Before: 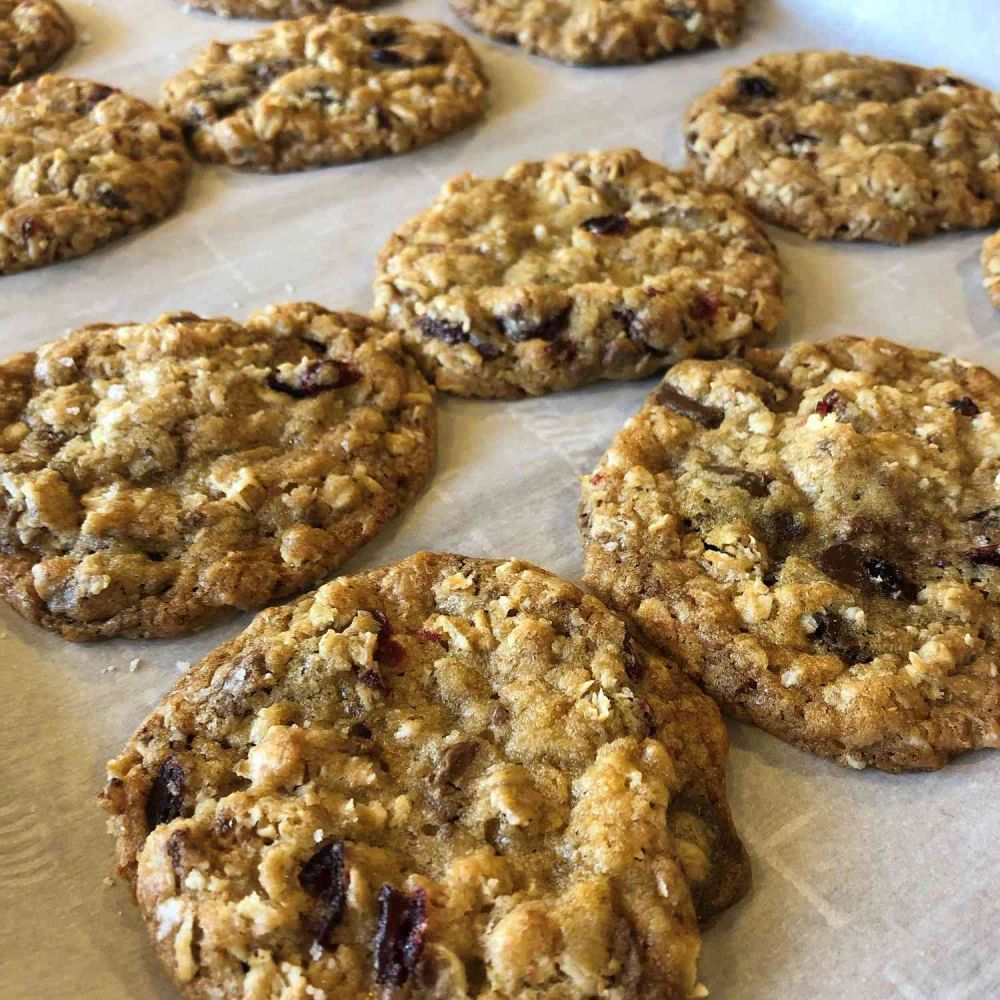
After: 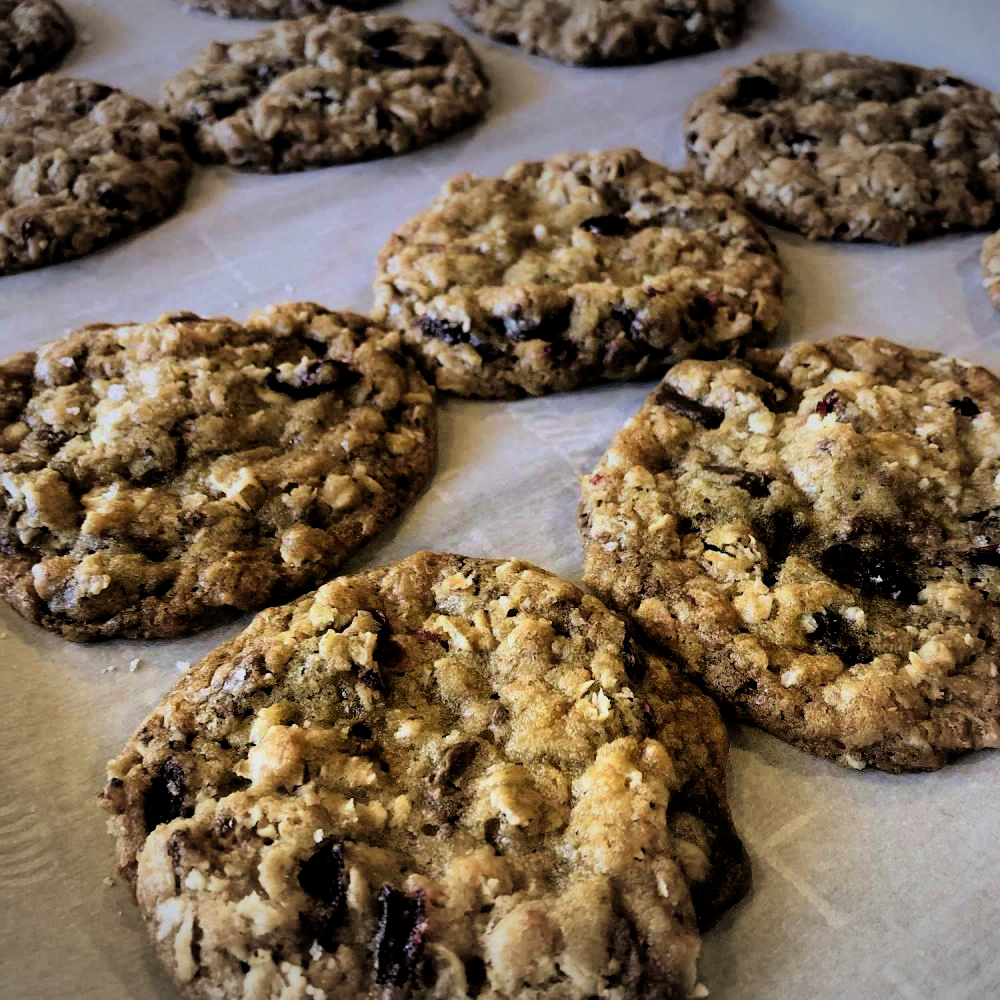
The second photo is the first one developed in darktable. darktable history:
graduated density: hue 238.83°, saturation 50%
vignetting: fall-off radius 100%, width/height ratio 1.337
filmic rgb: black relative exposure -4 EV, white relative exposure 3 EV, hardness 3.02, contrast 1.4
velvia: on, module defaults
